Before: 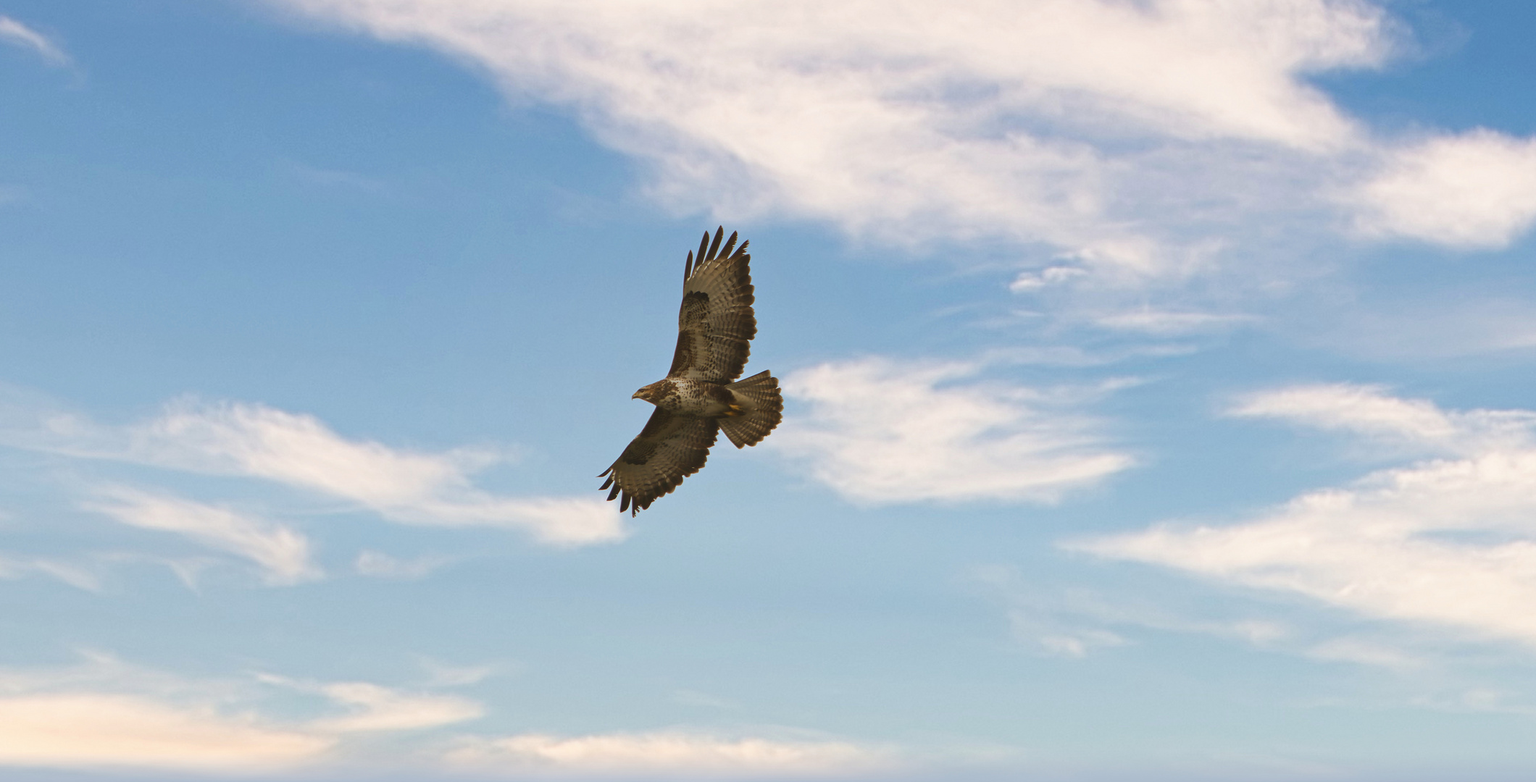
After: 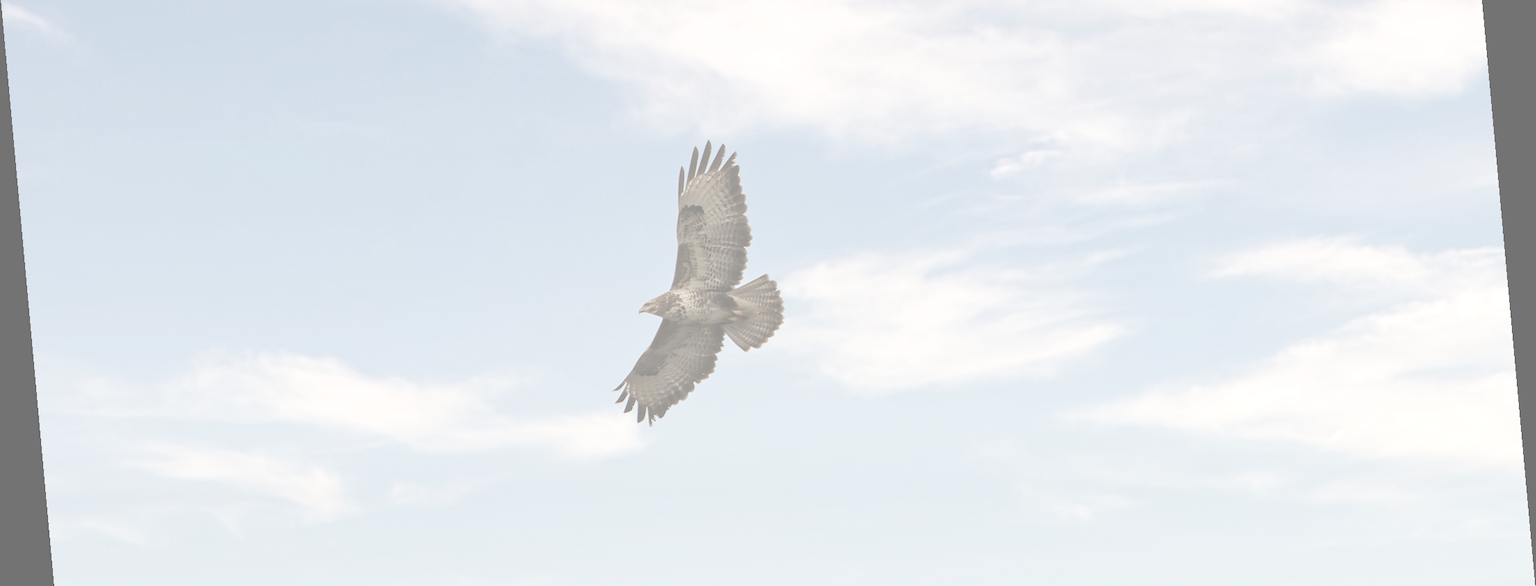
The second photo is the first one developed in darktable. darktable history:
contrast brightness saturation: contrast -0.32, brightness 0.75, saturation -0.78
rotate and perspective: rotation -5.2°, automatic cropping off
exposure: black level correction 0, exposure 1.388 EV, compensate exposure bias true, compensate highlight preservation false
crop: top 16.727%, bottom 16.727%
